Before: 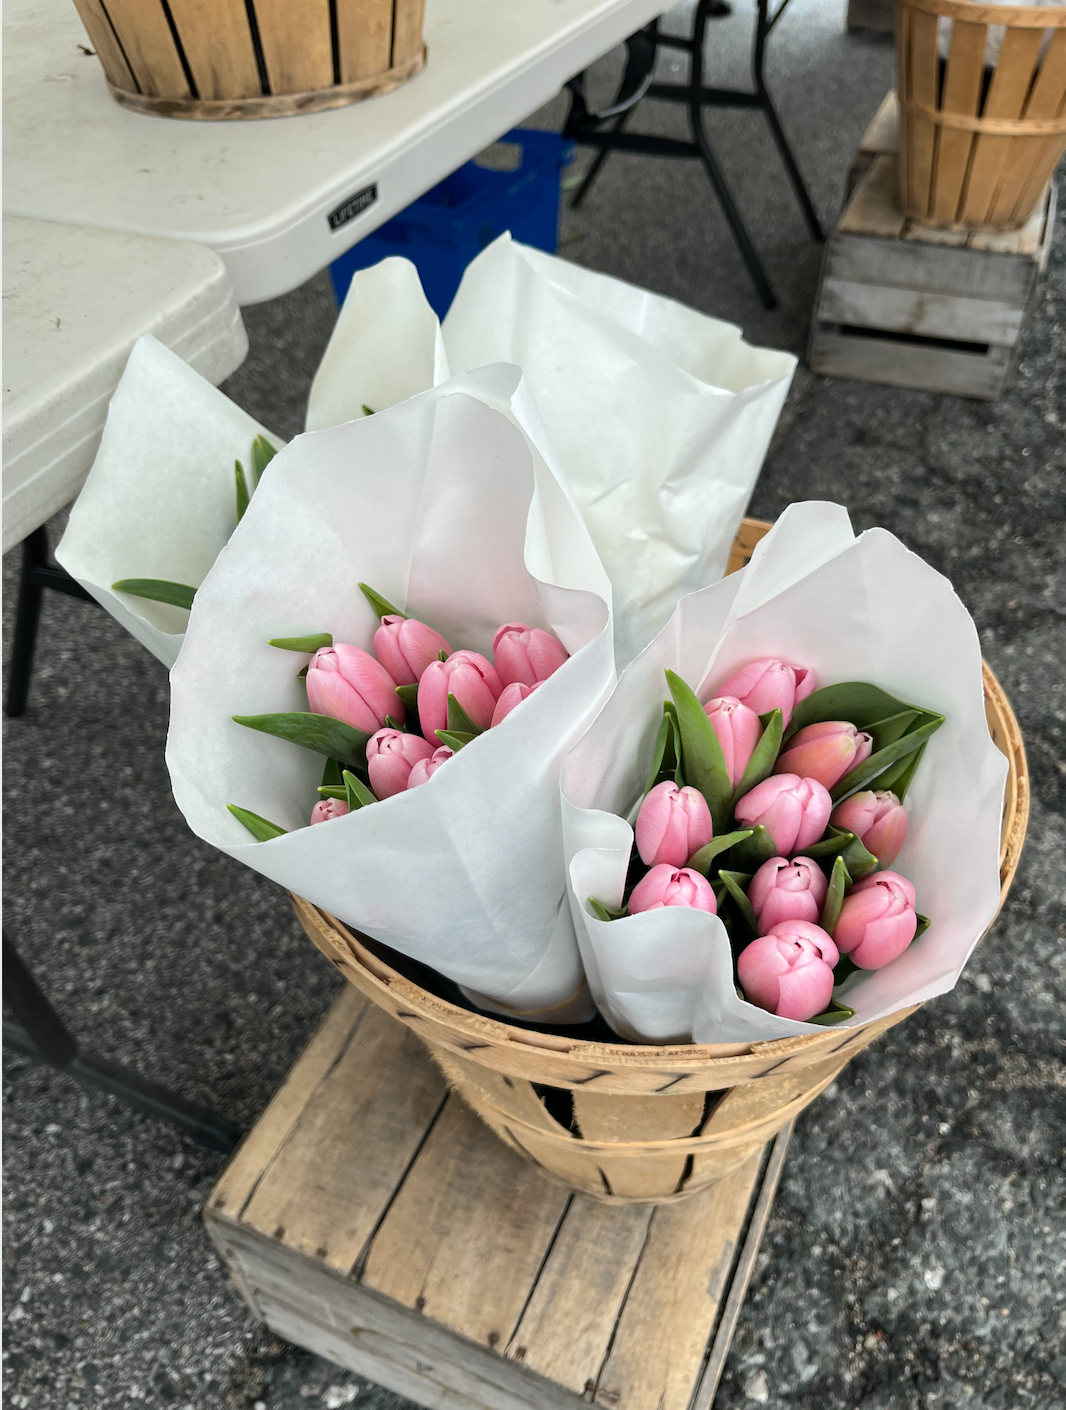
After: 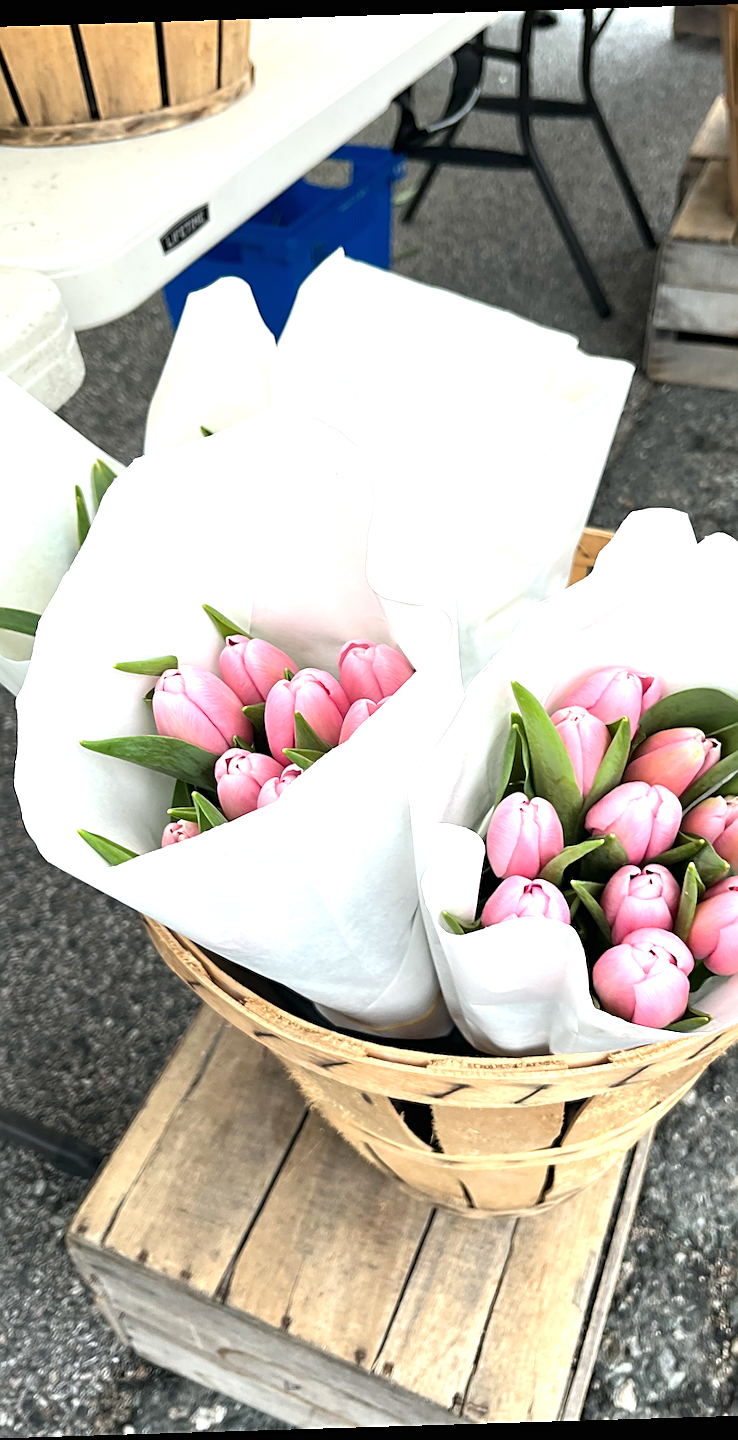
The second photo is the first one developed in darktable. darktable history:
crop and rotate: left 15.754%, right 17.579%
sharpen: on, module defaults
exposure: black level correction 0, exposure 0.9 EV, compensate highlight preservation false
rotate and perspective: rotation -1.75°, automatic cropping off
